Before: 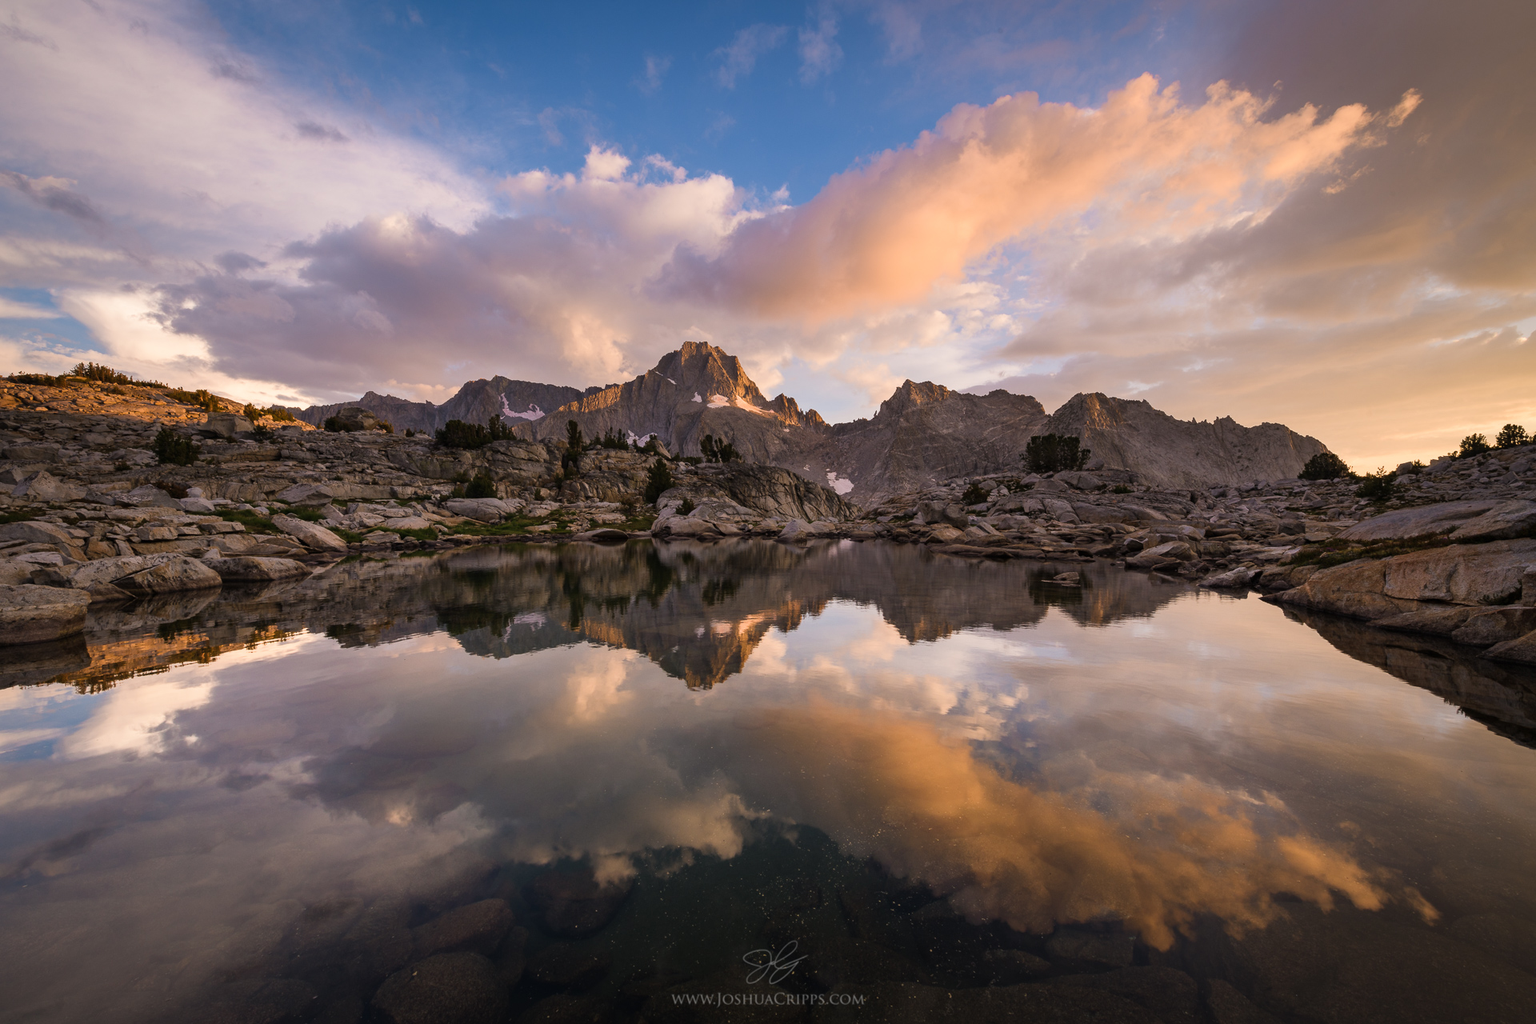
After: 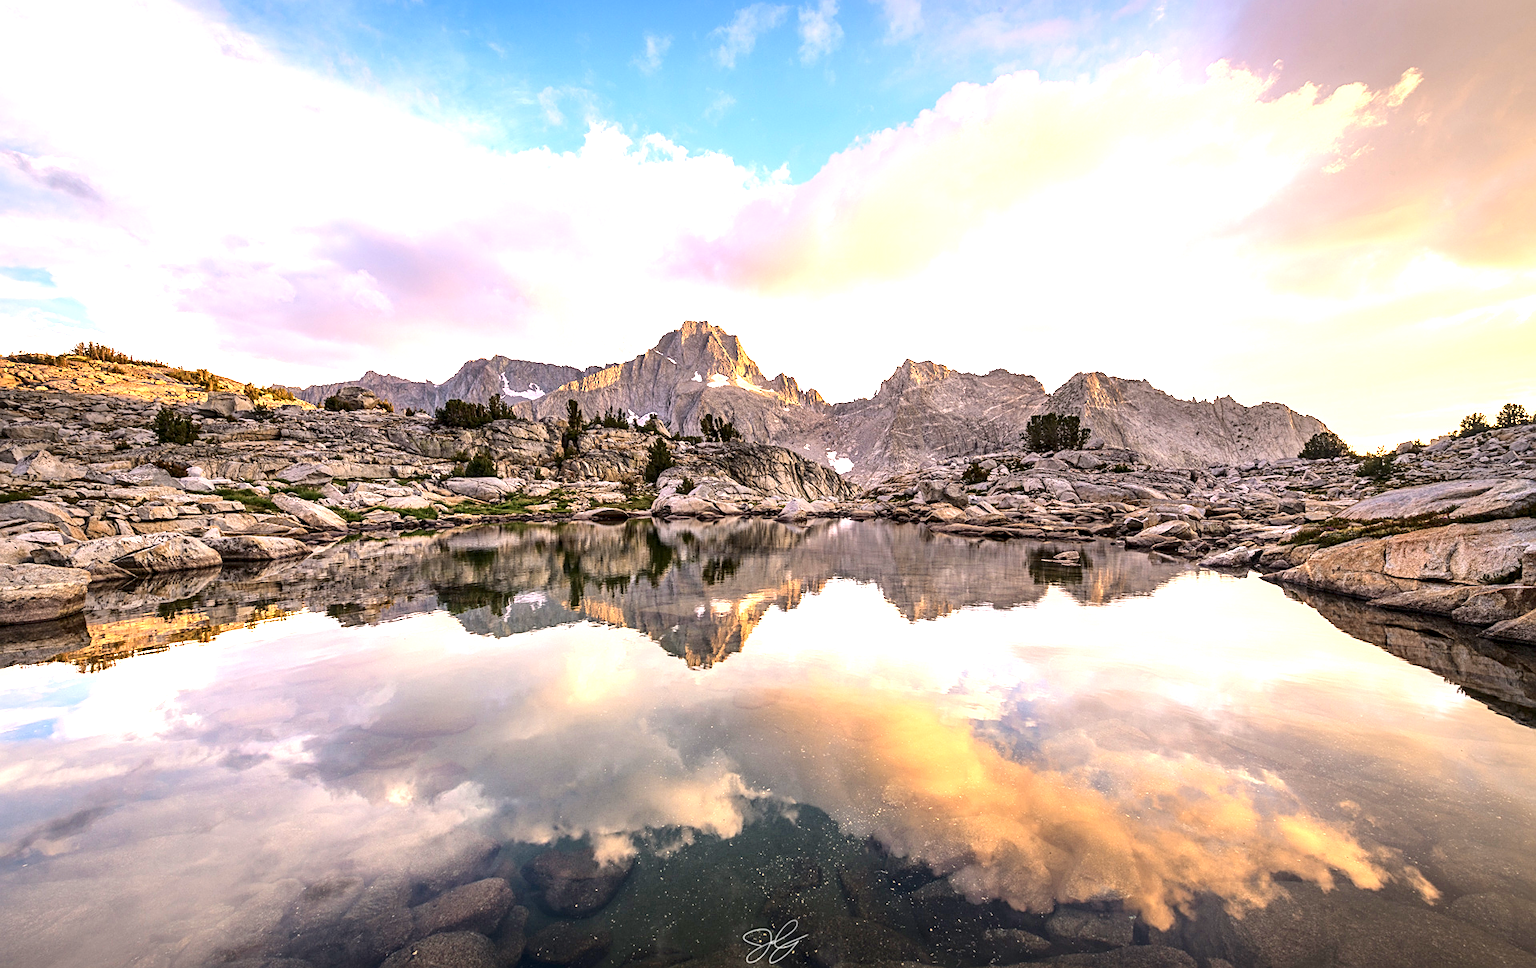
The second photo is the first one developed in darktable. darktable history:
local contrast: detail 139%
tone equalizer: edges refinement/feathering 500, mask exposure compensation -1.57 EV, preserve details no
exposure: black level correction 0.001, exposure 1.712 EV, compensate exposure bias true, compensate highlight preservation false
crop and rotate: top 2.037%, bottom 3.293%
tone curve: curves: ch0 [(0, 0) (0.003, 0.015) (0.011, 0.019) (0.025, 0.026) (0.044, 0.041) (0.069, 0.057) (0.1, 0.085) (0.136, 0.116) (0.177, 0.158) (0.224, 0.215) (0.277, 0.286) (0.335, 0.367) (0.399, 0.452) (0.468, 0.534) (0.543, 0.612) (0.623, 0.698) (0.709, 0.775) (0.801, 0.858) (0.898, 0.928) (1, 1)], color space Lab, independent channels, preserve colors none
levels: levels [0, 0.478, 1]
sharpen: on, module defaults
